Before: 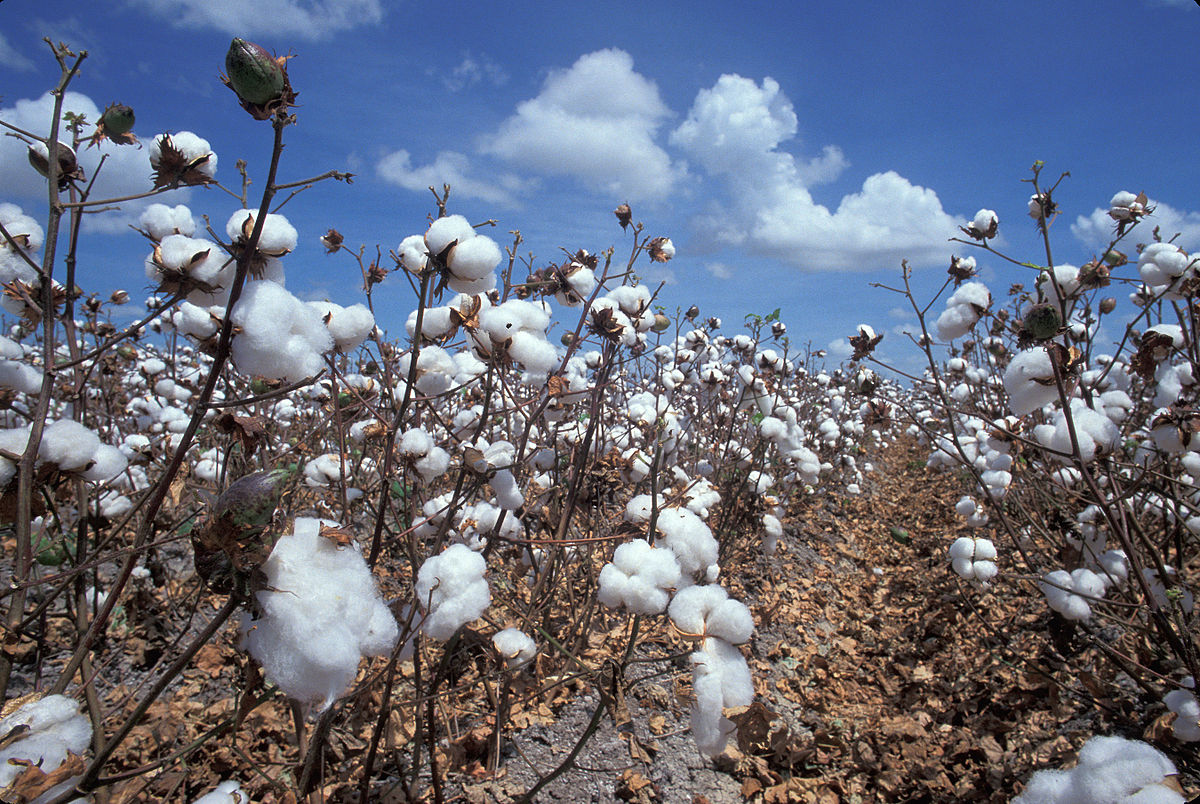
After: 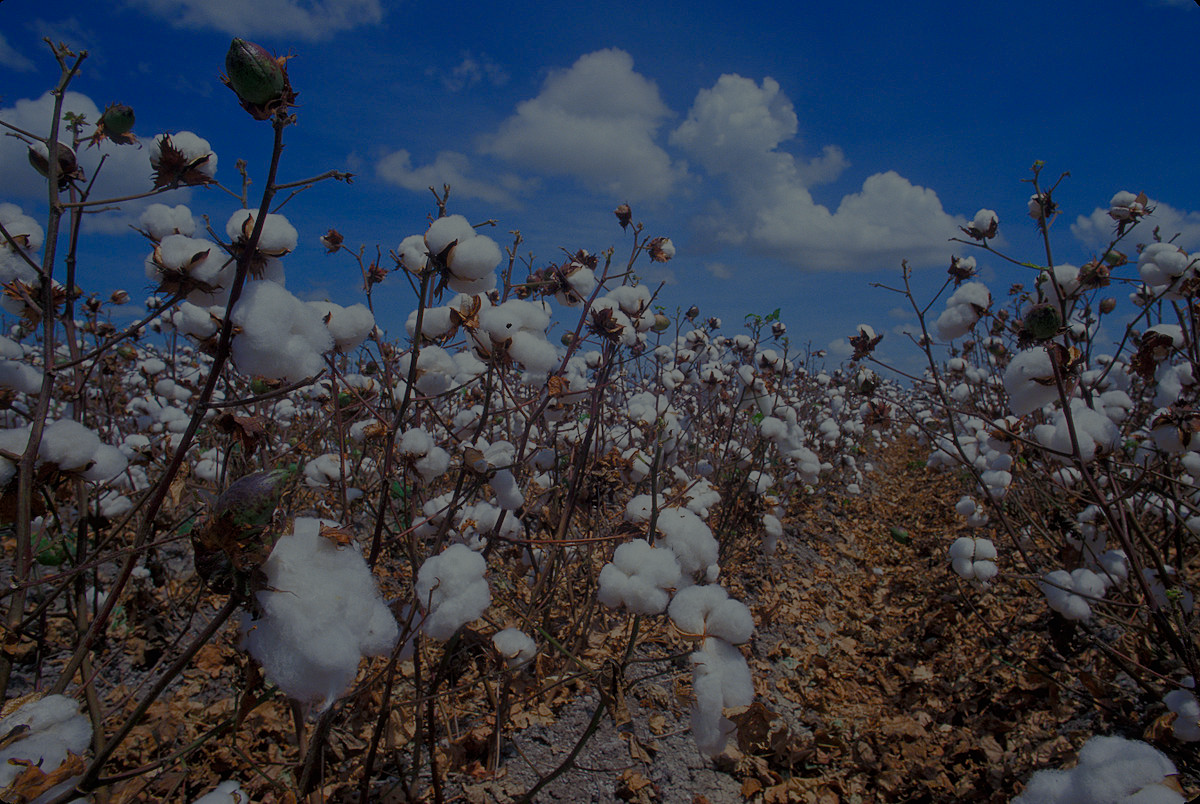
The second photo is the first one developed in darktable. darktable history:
color balance rgb: shadows lift › chroma 2.026%, shadows lift › hue 250.53°, perceptual saturation grading › global saturation 23.467%, perceptual saturation grading › highlights -23.68%, perceptual saturation grading › mid-tones 23.95%, perceptual saturation grading › shadows 40.379%, perceptual brilliance grading › global brilliance -47.579%
